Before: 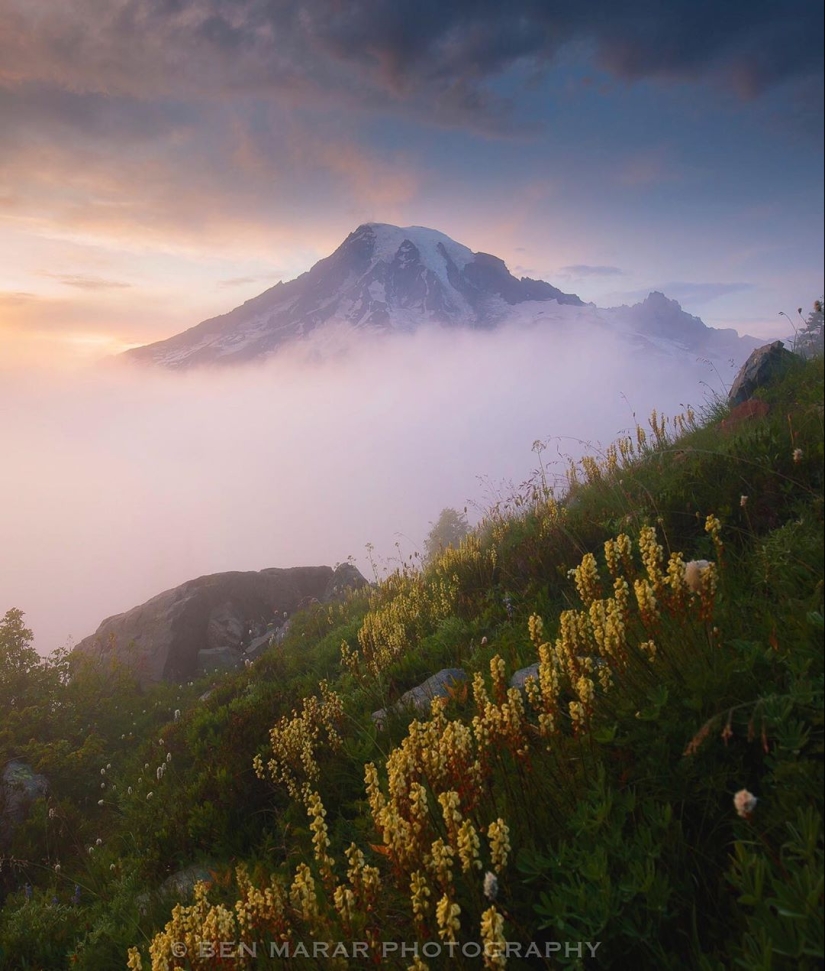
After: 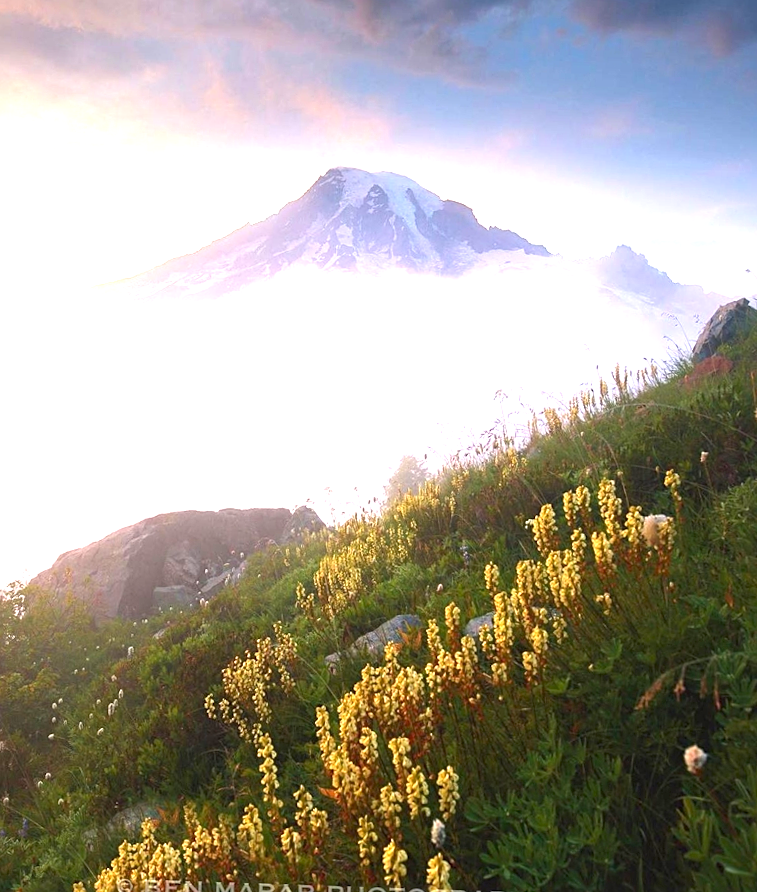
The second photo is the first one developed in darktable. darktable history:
exposure: black level correction 0.001, exposure 1.636 EV, compensate exposure bias true, compensate highlight preservation false
crop and rotate: angle -1.92°, left 3.073%, top 3.982%, right 1.53%, bottom 0.512%
sharpen: radius 2.502, amount 0.333
